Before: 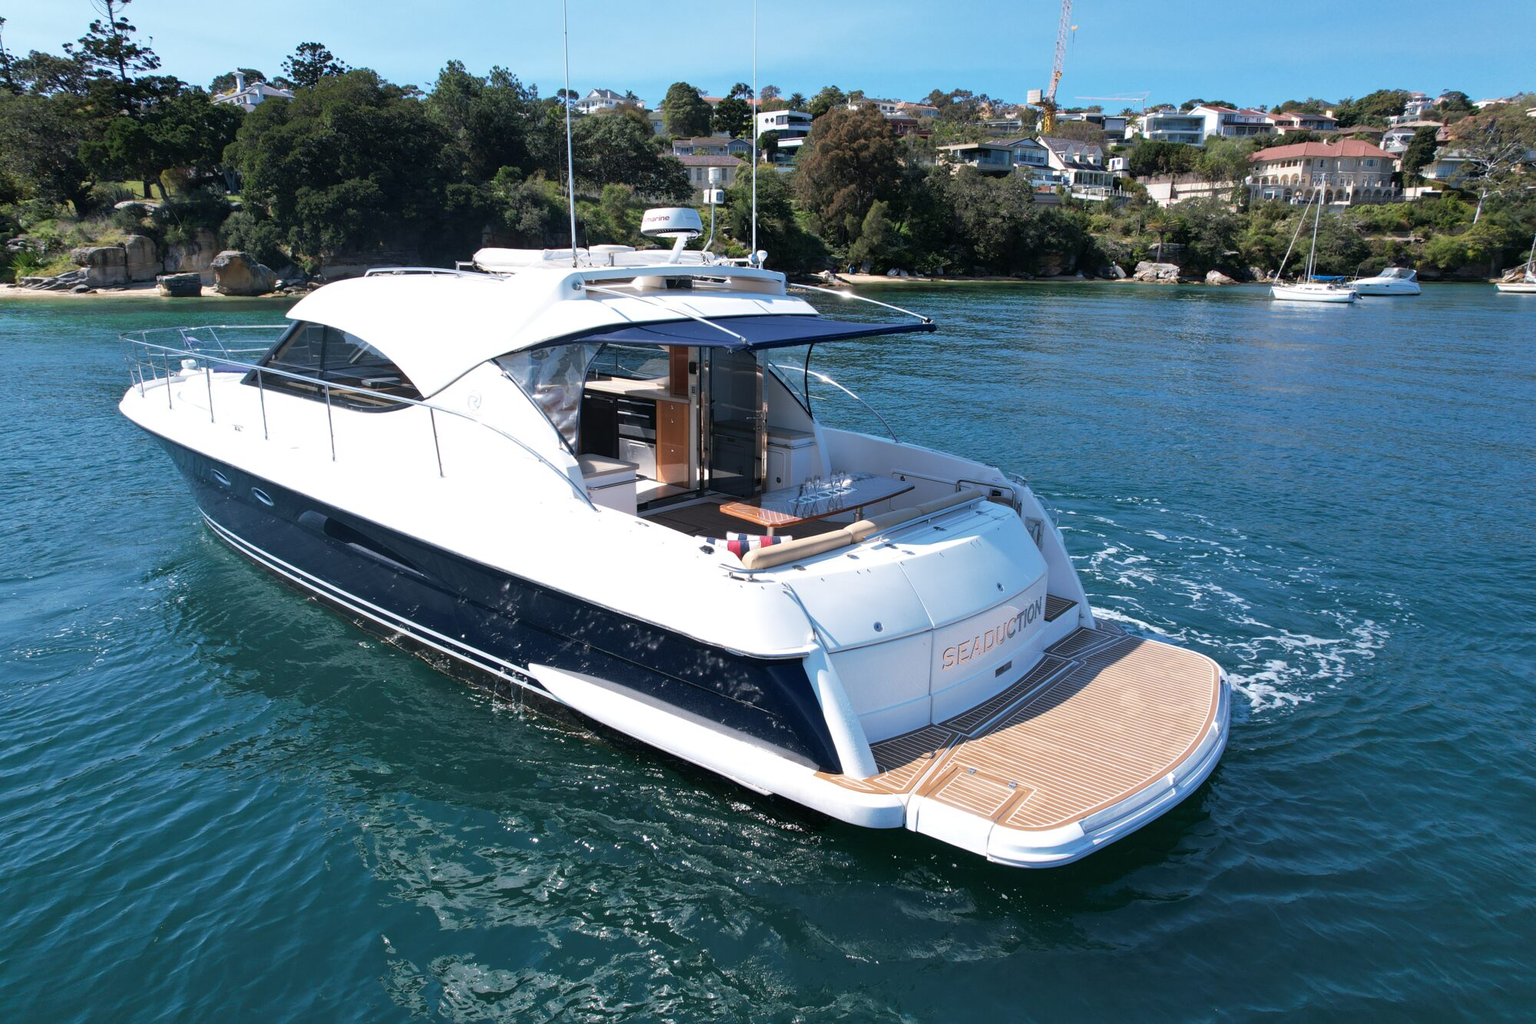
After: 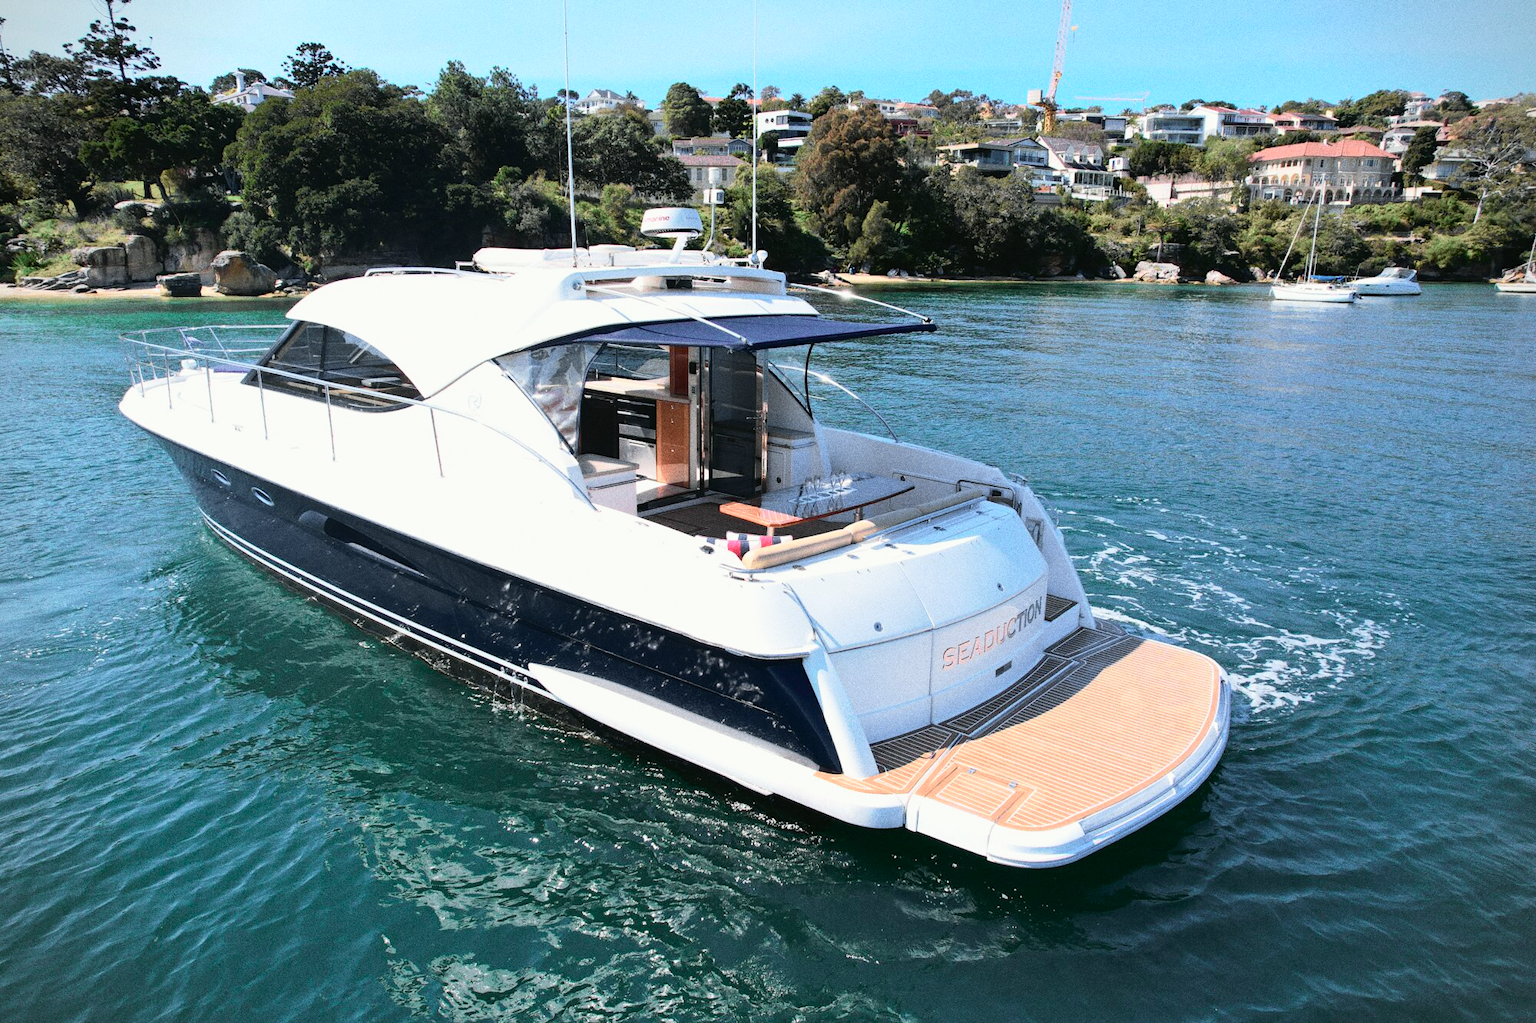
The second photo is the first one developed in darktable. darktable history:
vignetting: fall-off start 91.19%
exposure: exposure 0.15 EV, compensate highlight preservation false
grain: coarseness 0.09 ISO, strength 40%
tone curve: curves: ch0 [(0, 0.023) (0.113, 0.081) (0.204, 0.197) (0.498, 0.608) (0.709, 0.819) (0.984, 0.961)]; ch1 [(0, 0) (0.172, 0.123) (0.317, 0.272) (0.414, 0.382) (0.476, 0.479) (0.505, 0.501) (0.528, 0.54) (0.618, 0.647) (0.709, 0.764) (1, 1)]; ch2 [(0, 0) (0.411, 0.424) (0.492, 0.502) (0.521, 0.521) (0.55, 0.576) (0.686, 0.638) (1, 1)], color space Lab, independent channels, preserve colors none
